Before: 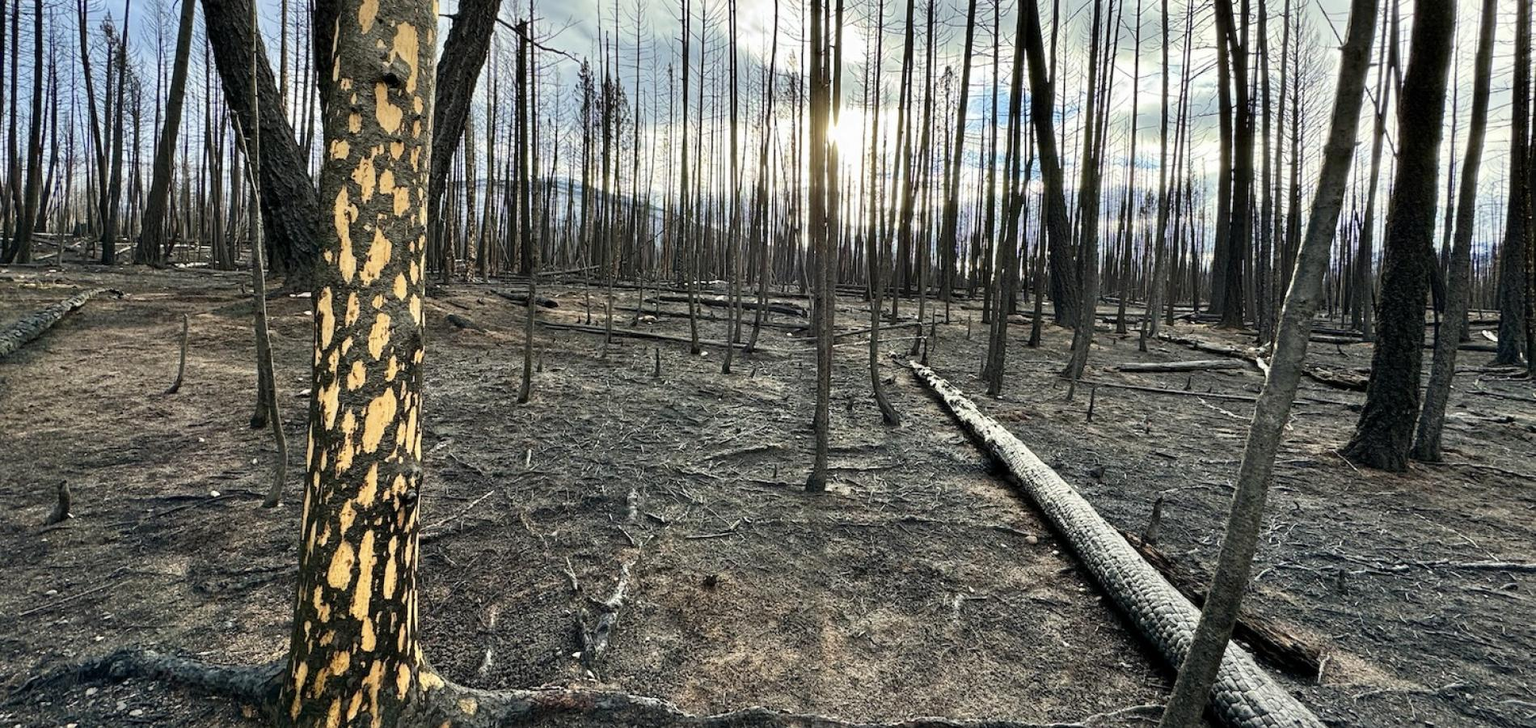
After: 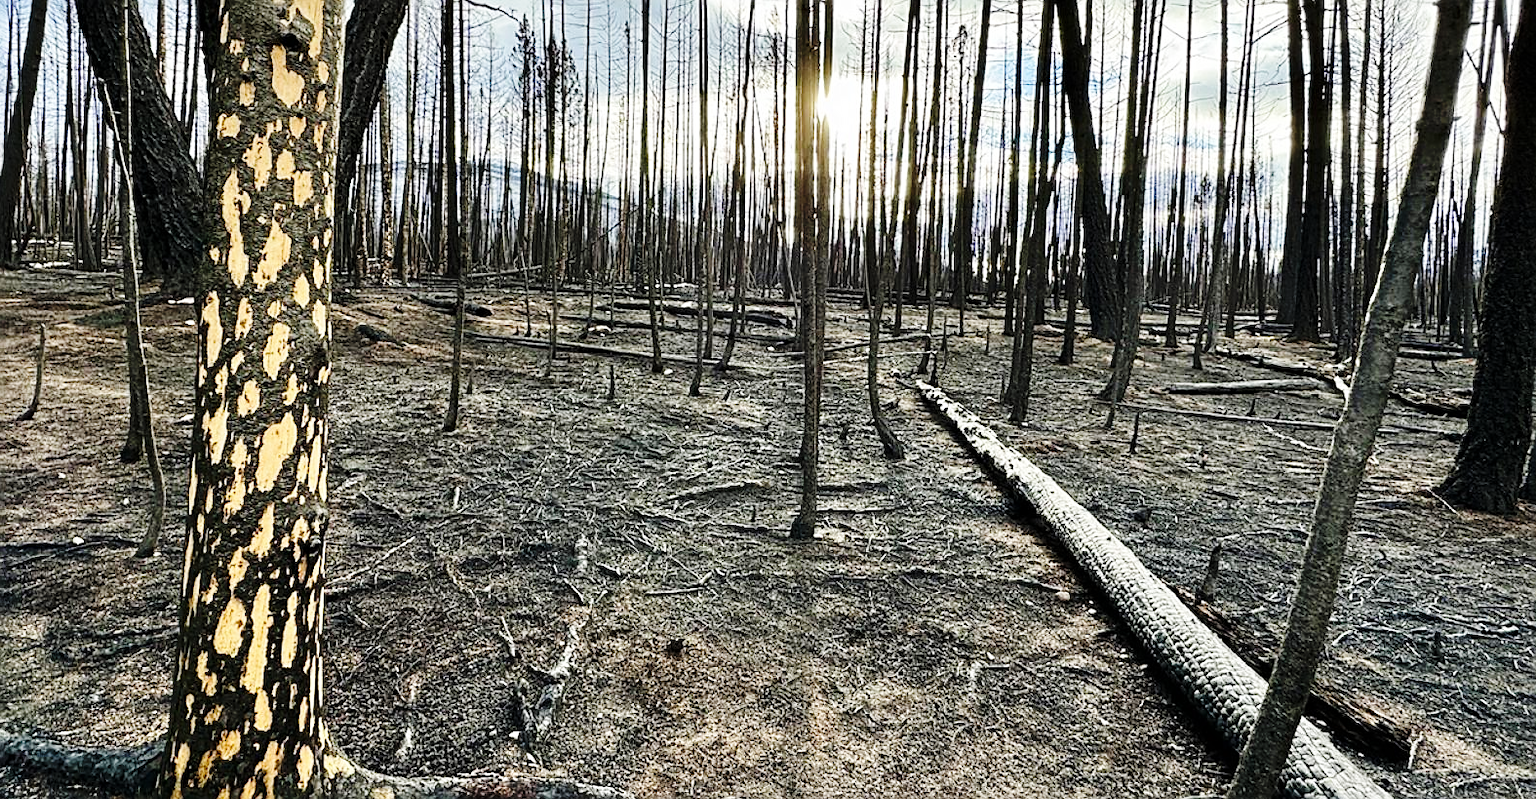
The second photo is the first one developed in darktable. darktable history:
base curve: curves: ch0 [(0, 0) (0.036, 0.025) (0.121, 0.166) (0.206, 0.329) (0.605, 0.79) (1, 1)], preserve colors none
sharpen: on, module defaults
crop: left 9.827%, top 6.26%, right 7.26%, bottom 2.583%
tone equalizer: edges refinement/feathering 500, mask exposure compensation -1.57 EV, preserve details no
